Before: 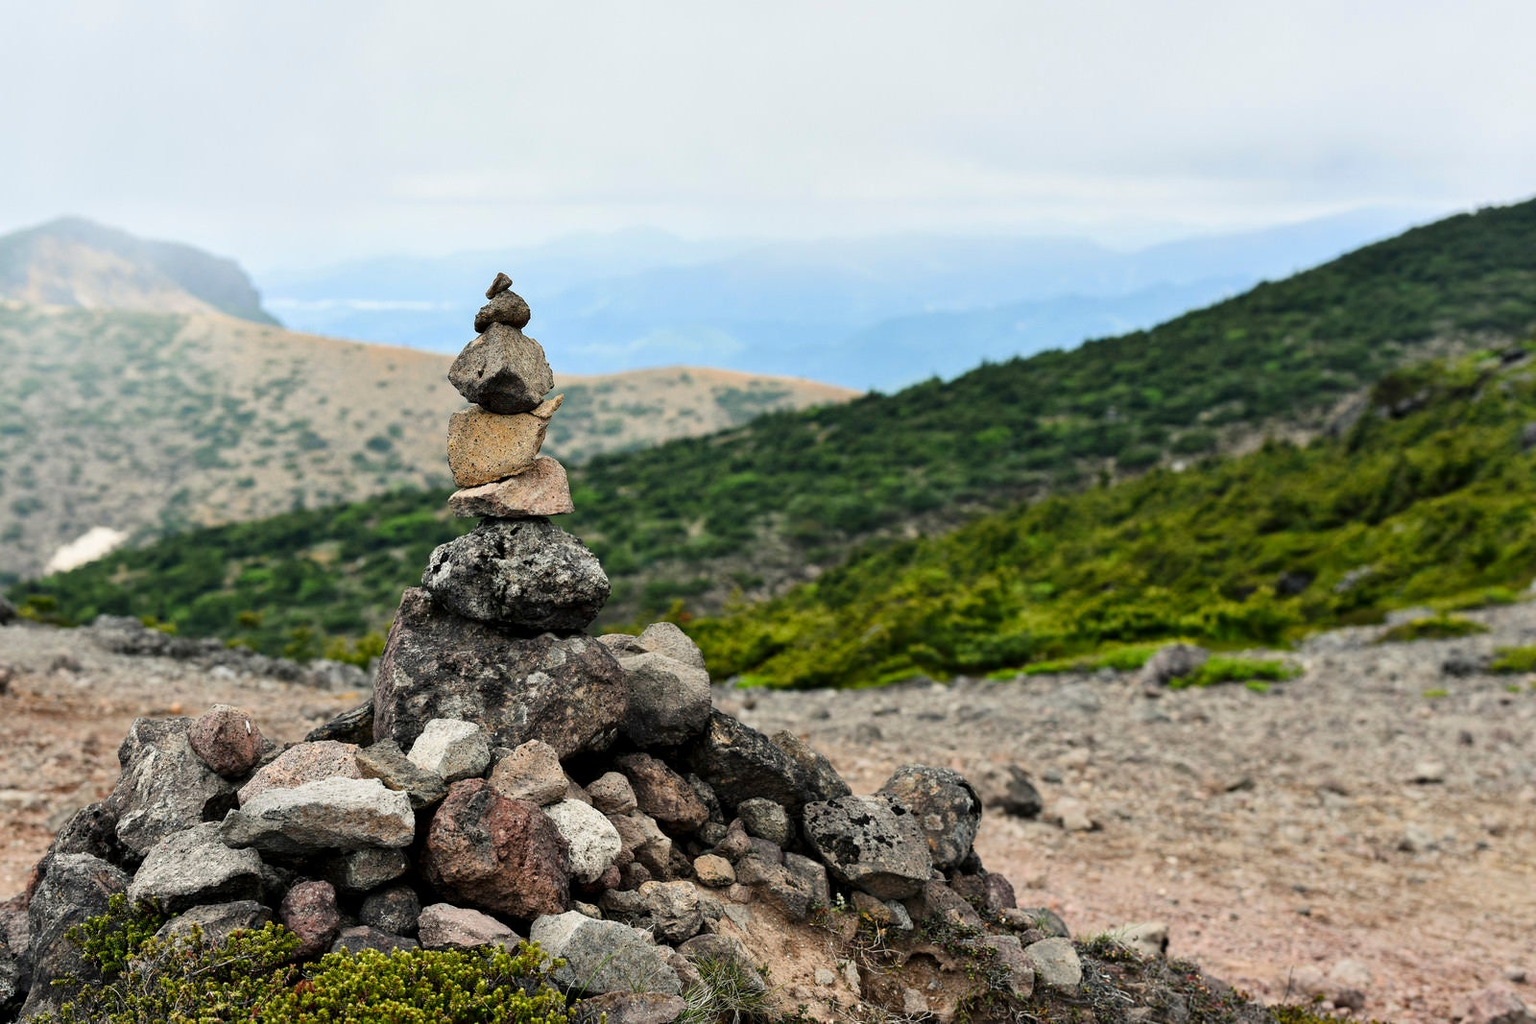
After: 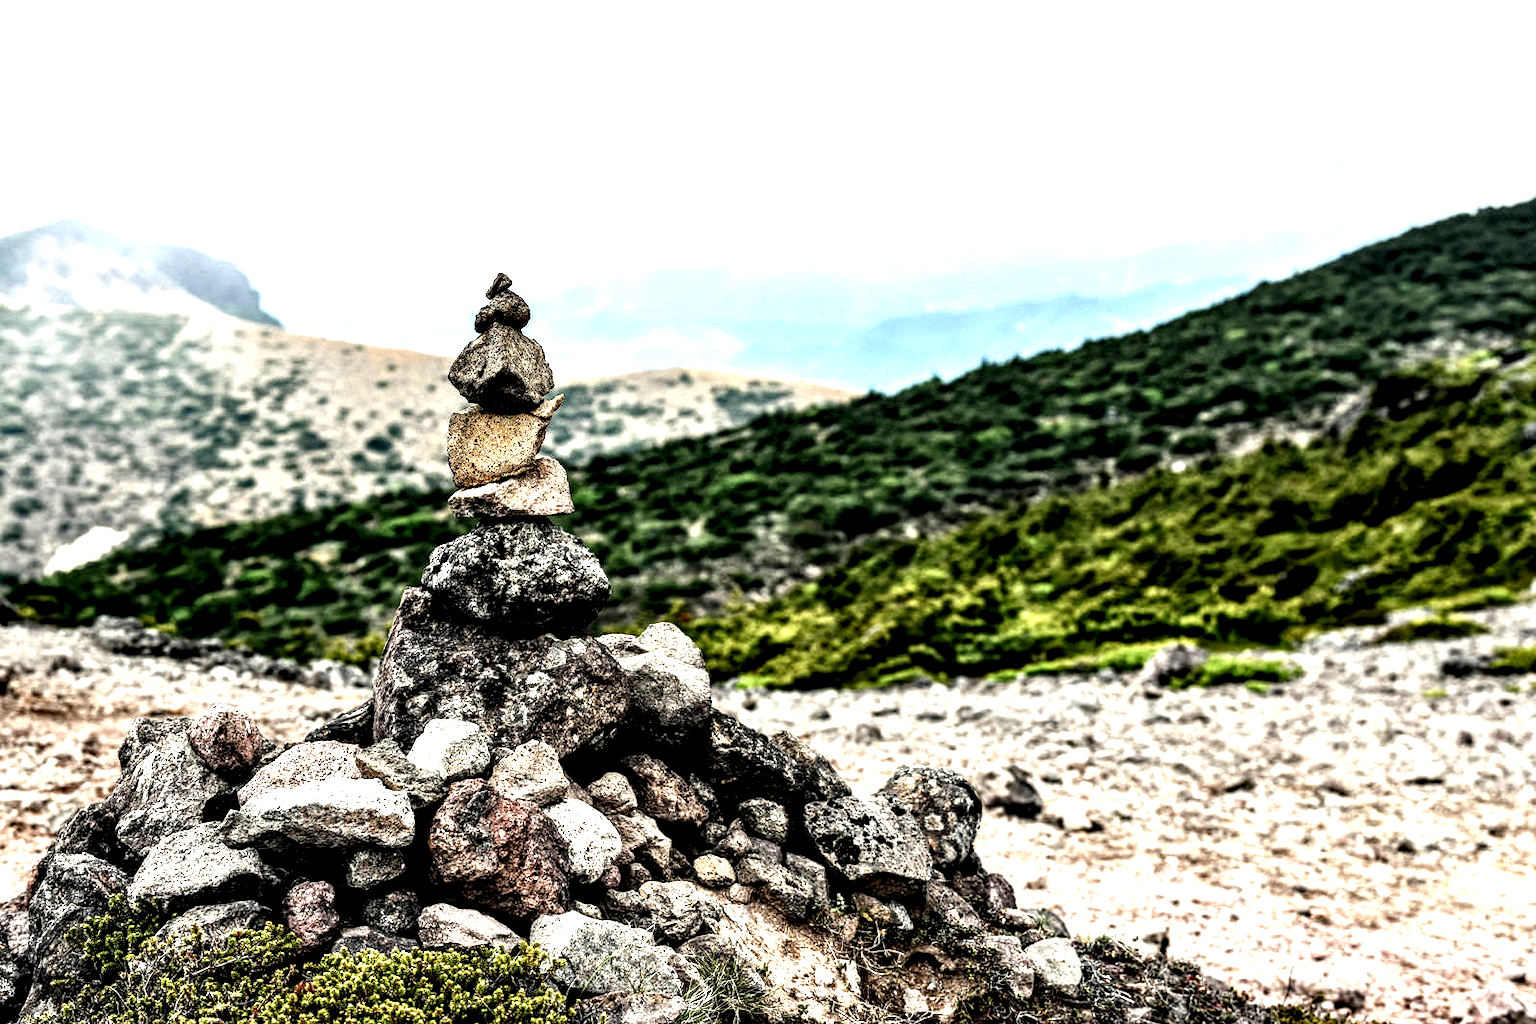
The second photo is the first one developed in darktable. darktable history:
exposure: black level correction -0.002, exposure 0.54 EV, compensate highlight preservation false
local contrast: highlights 115%, shadows 42%, detail 293%
